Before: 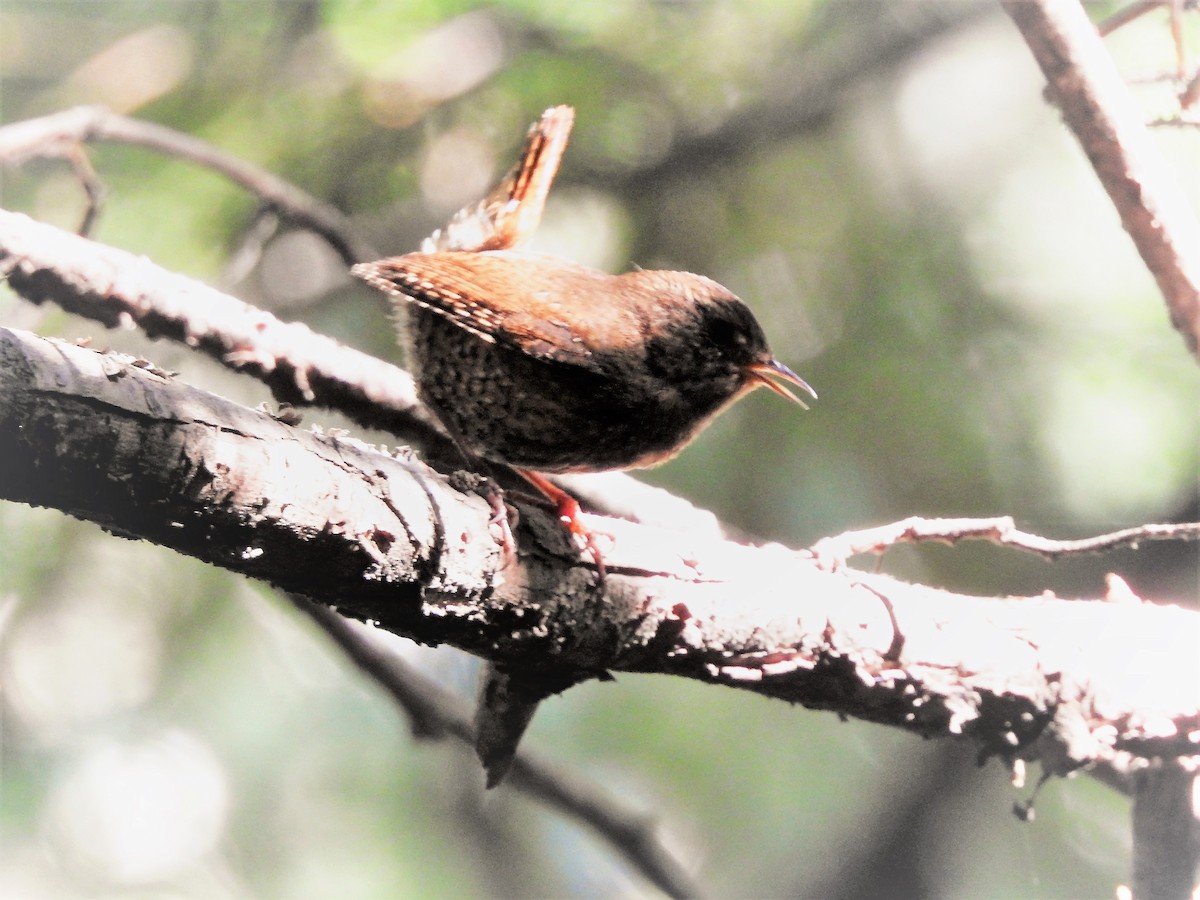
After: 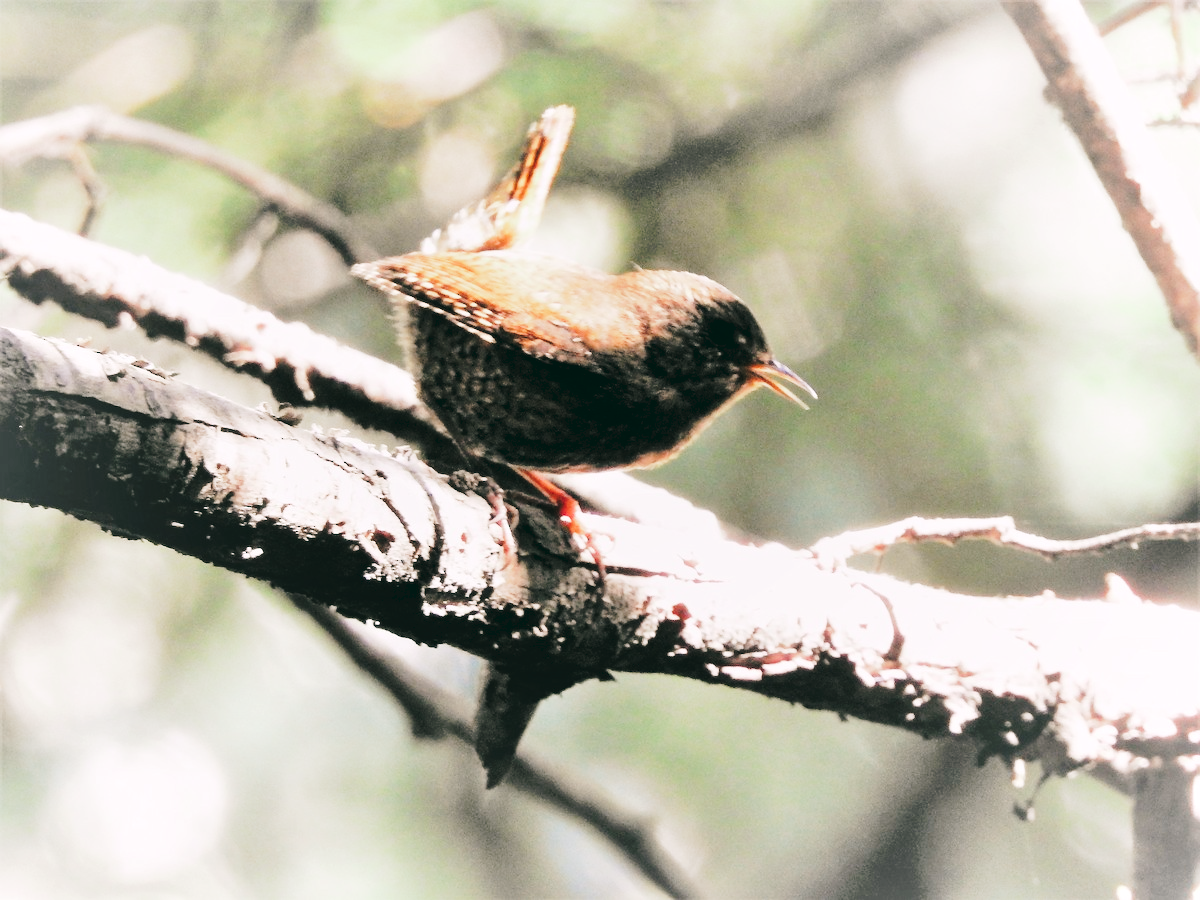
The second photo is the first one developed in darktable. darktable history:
tone curve: curves: ch0 [(0, 0) (0.003, 0.046) (0.011, 0.052) (0.025, 0.059) (0.044, 0.069) (0.069, 0.084) (0.1, 0.107) (0.136, 0.133) (0.177, 0.171) (0.224, 0.216) (0.277, 0.293) (0.335, 0.371) (0.399, 0.481) (0.468, 0.577) (0.543, 0.662) (0.623, 0.749) (0.709, 0.831) (0.801, 0.891) (0.898, 0.942) (1, 1)], preserve colors none
color look up table: target L [99.69, 98.19, 88.68, 93.37, 88.99, 76.46, 70.86, 60.23, 54.64, 56.4, 39.42, 15.38, 201.08, 77.85, 72.07, 67.4, 68.64, 56.78, 57.96, 57.11, 55.33, 53.78, 51.3, 40.89, 41.14, 31.13, 17.11, 97.46, 86.03, 72.41, 71.53, 72.18, 59.88, 55.97, 49.97, 50.36, 41.96, 41.37, 29.65, 30.89, 22.19, 12.32, 5.002, 90.81, 73.84, 60.78, 48.45, 38.37, 32.91], target a [-12.61, -30.96, -19.28, -38.52, -12.58, -32.41, -9.432, -34.61, -23.6, -6.831, -19.97, -22.7, 0, 17.96, 17.27, 33.81, 2.146, 42.85, 38.24, 25.9, 25.99, 41.4, 56.89, 55.63, 6.809, 34.48, 26.22, 11.26, 20.77, 10.22, 1.171, 43.29, 57.43, 19.78, 9.709, 52.47, 14.04, 47.59, -3.186, 38.14, 29.44, 22.35, 1.603, -33.16, -22.83, -7.73, -24.01, 0.558, -14.12], target b [19.48, 50.6, 14.24, 39.01, 50.22, 15.31, 8.139, 32.04, 29.32, 25.52, 12.64, 12.67, -0.001, 21.06, 61.57, 21.29, 64.03, 37.15, 56.02, 16.5, 51.46, 32.92, 21.17, 51.32, 39.57, 41.1, 17.76, -5.757, -12.93, -9.295, 2.66, -30.01, -21.96, -31.85, -59.41, -11.03, -8.079, -34.93, 0.964, -62.31, -11.91, -40.48, -18.67, -1.547, -0.584, -42.37, -17.51, -42.4, -11.28], num patches 49
